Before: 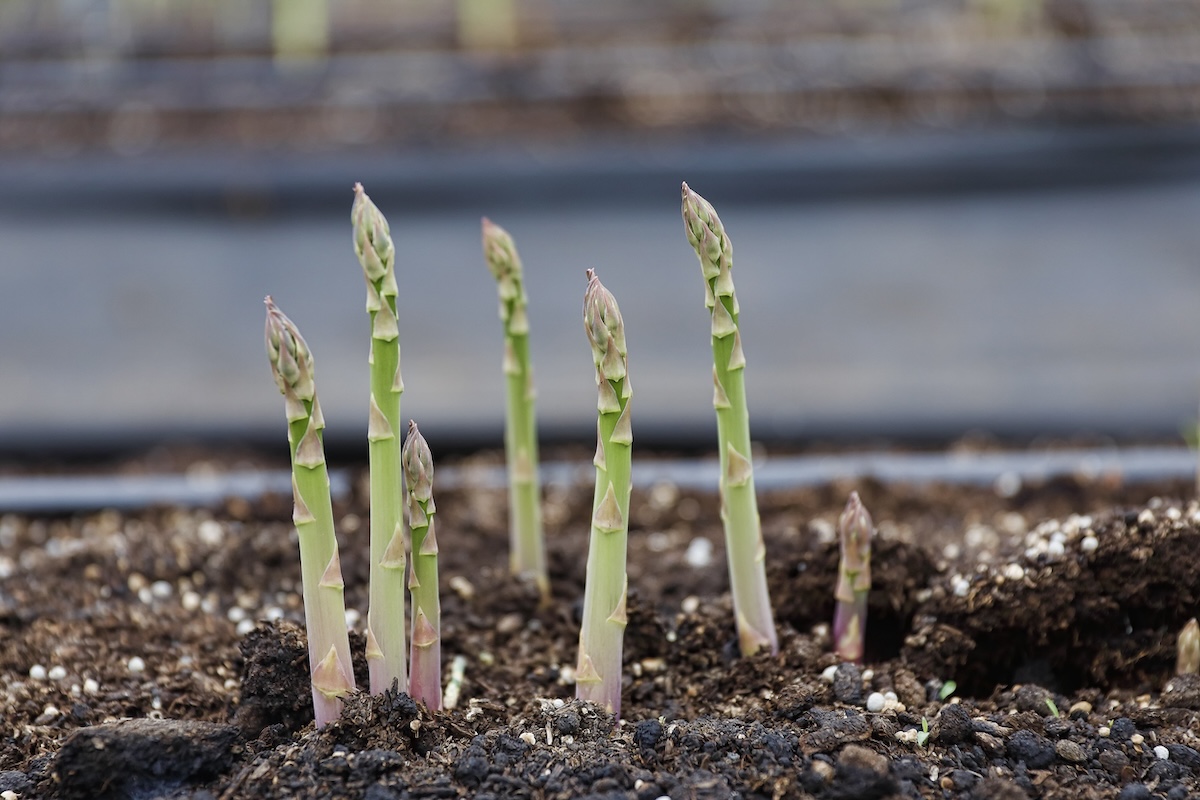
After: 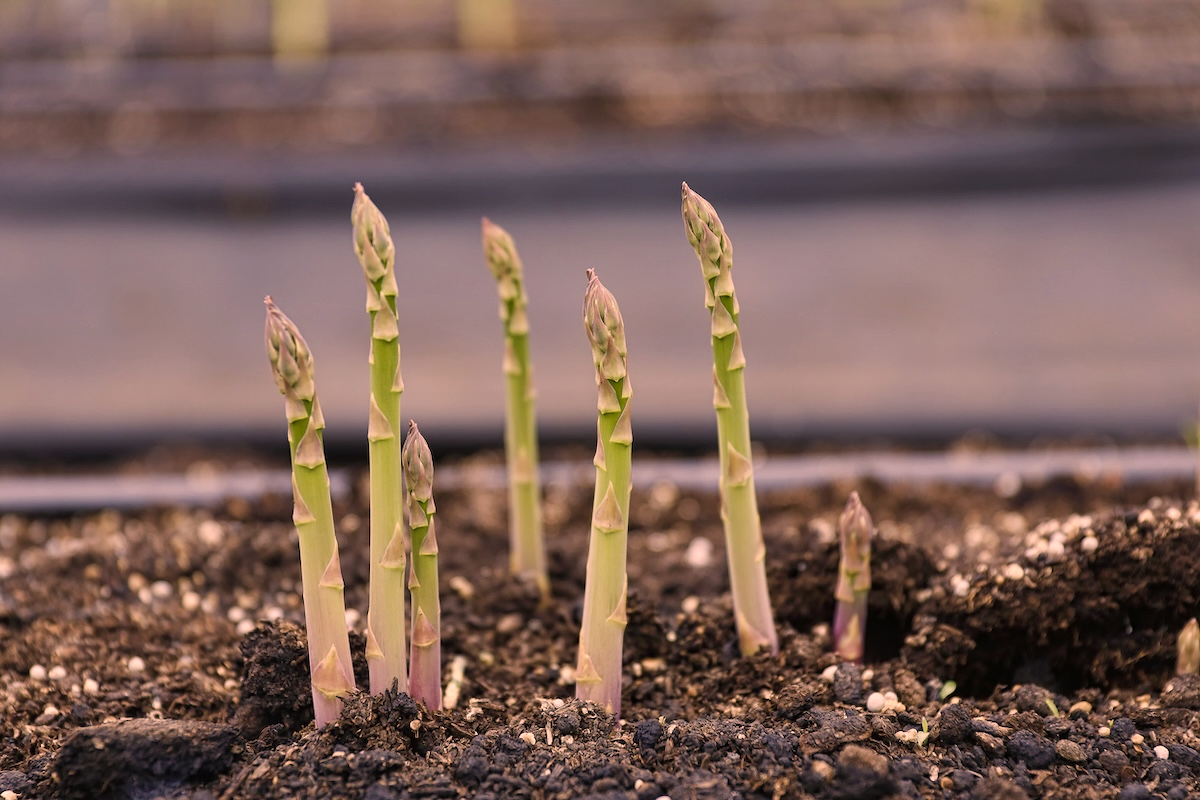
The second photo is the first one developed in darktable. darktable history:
color correction: highlights a* 20.94, highlights b* 19.31
shadows and highlights: shadows 20.96, highlights -80.77, soften with gaussian
